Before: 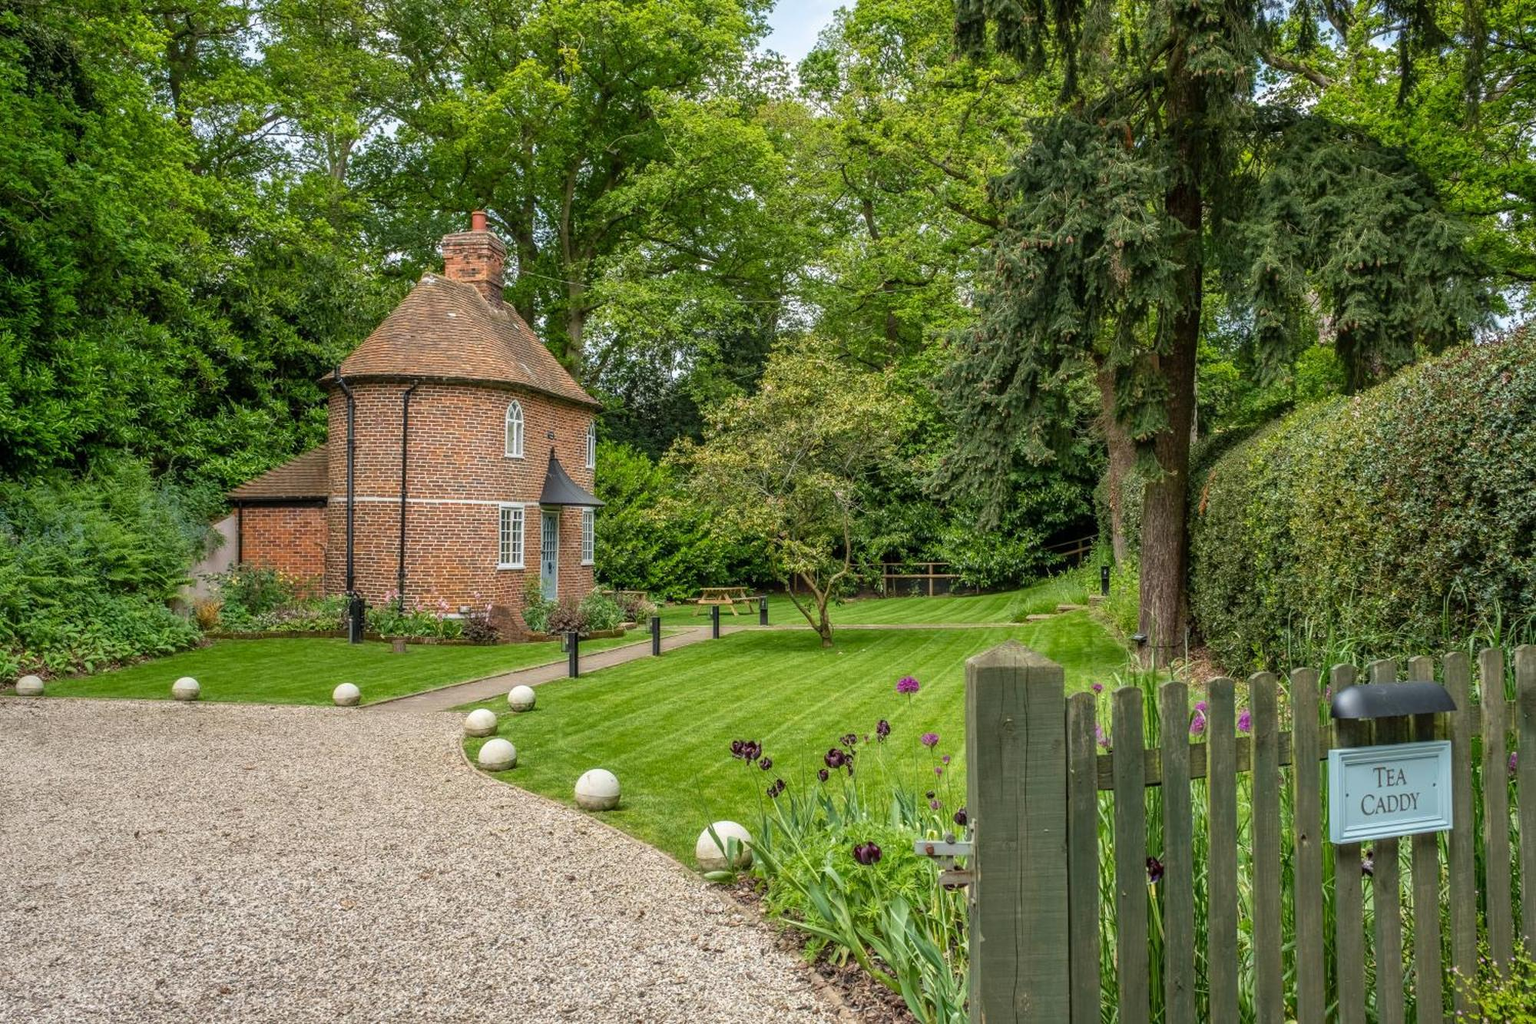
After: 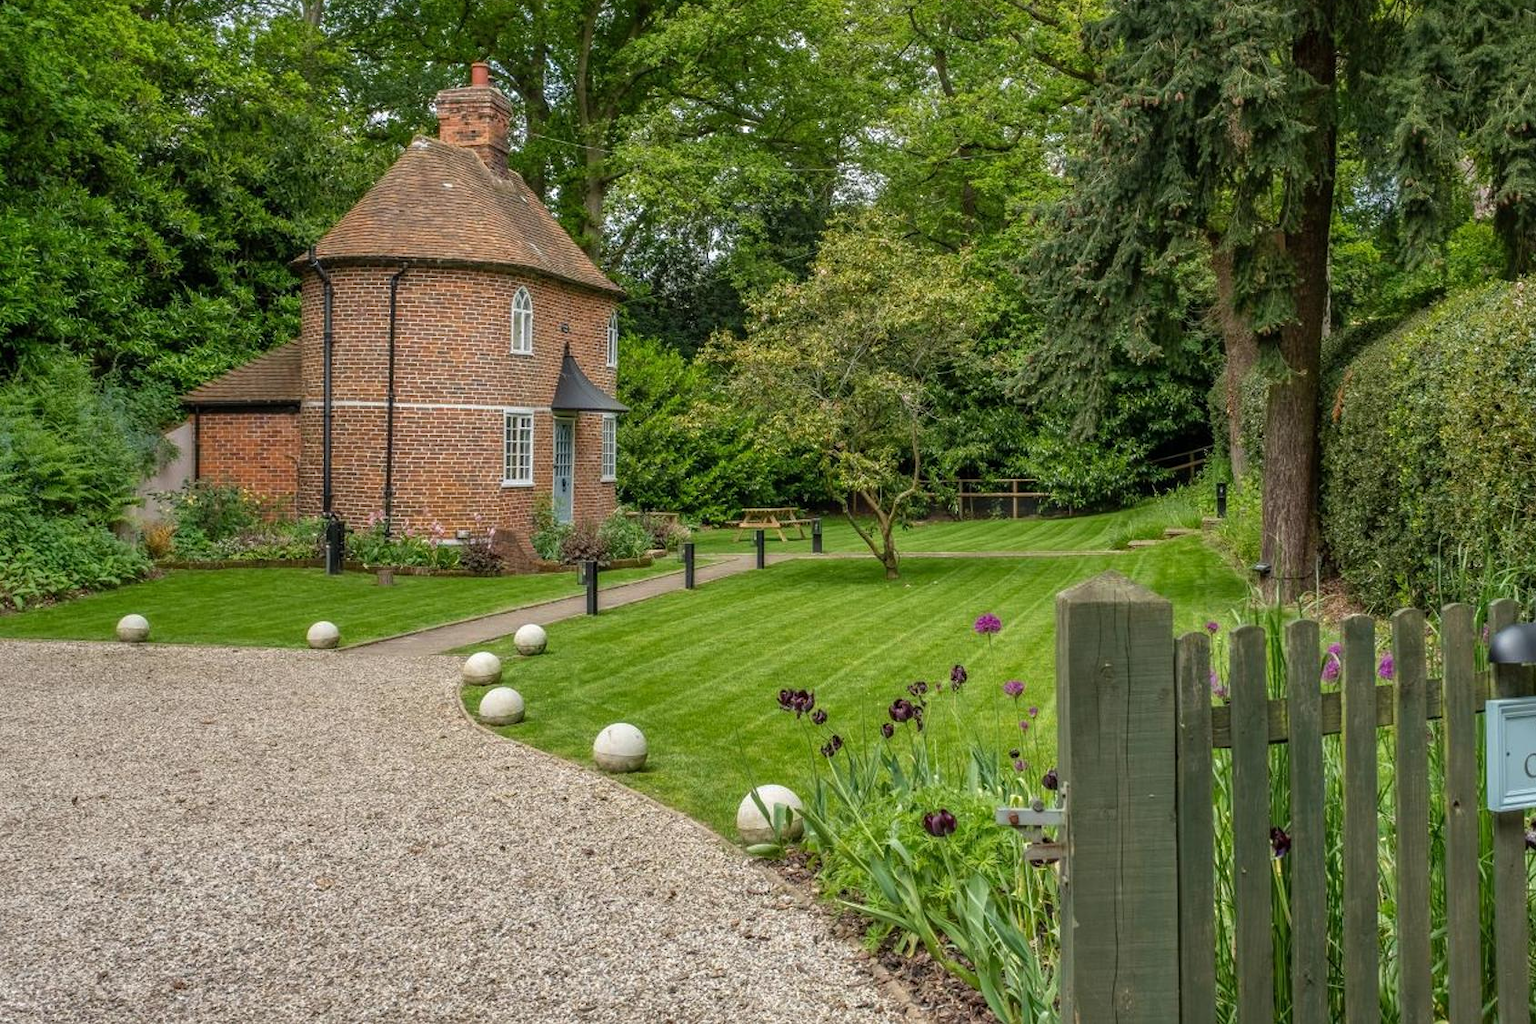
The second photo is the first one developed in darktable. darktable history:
white balance: emerald 1
crop and rotate: left 4.842%, top 15.51%, right 10.668%
sharpen: radius 5.325, amount 0.312, threshold 26.433
base curve: curves: ch0 [(0, 0) (0.74, 0.67) (1, 1)]
